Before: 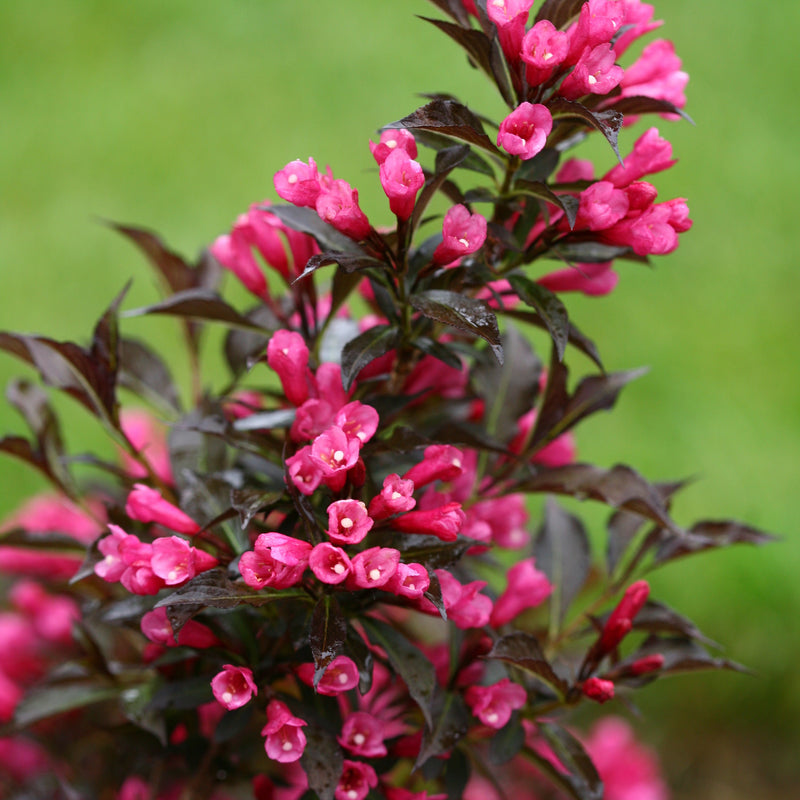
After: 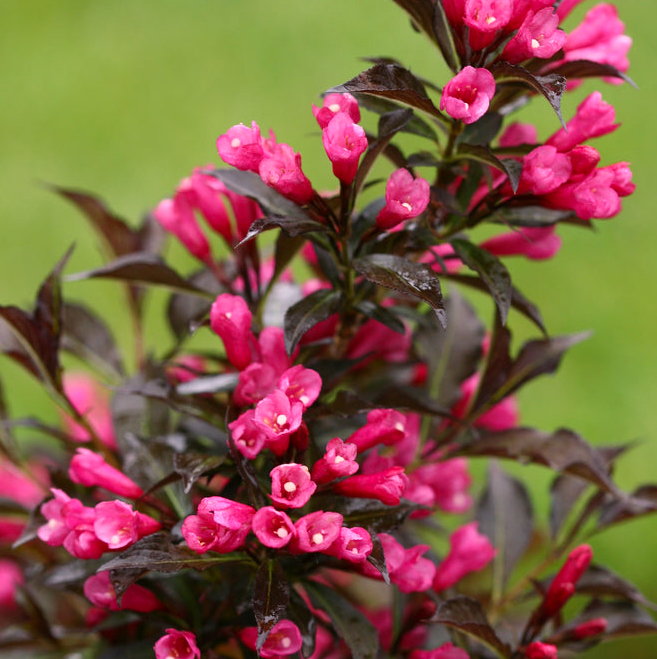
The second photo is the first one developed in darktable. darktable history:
crop and rotate: left 7.238%, top 4.564%, right 10.521%, bottom 13.041%
color correction: highlights a* 7.14, highlights b* 4.4
